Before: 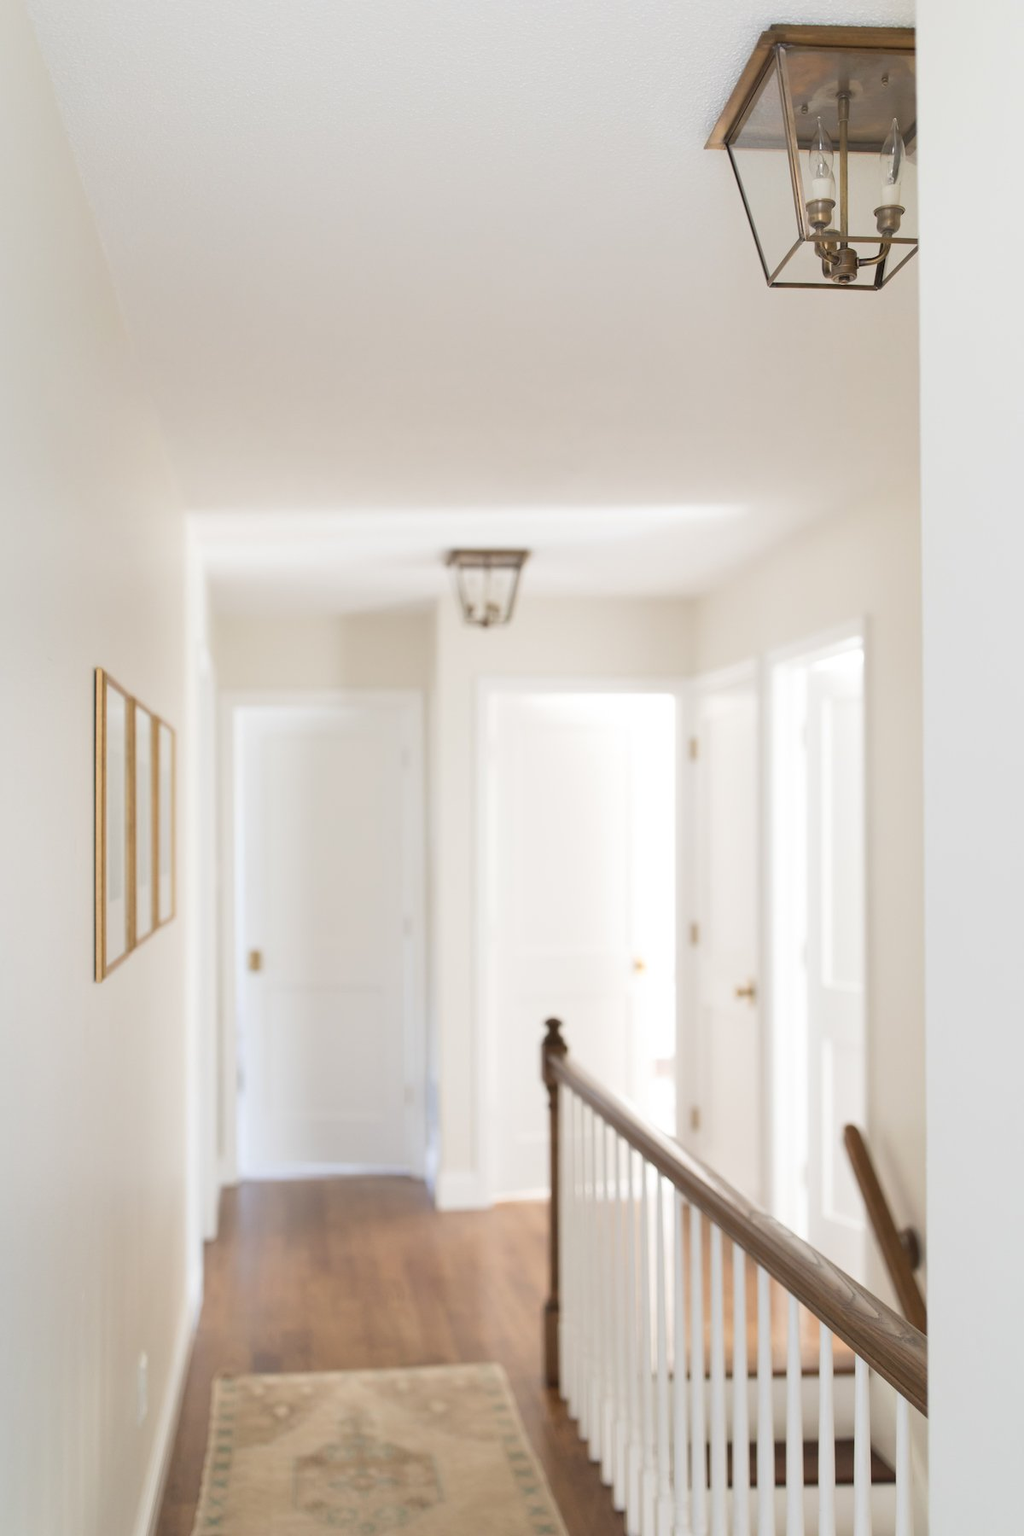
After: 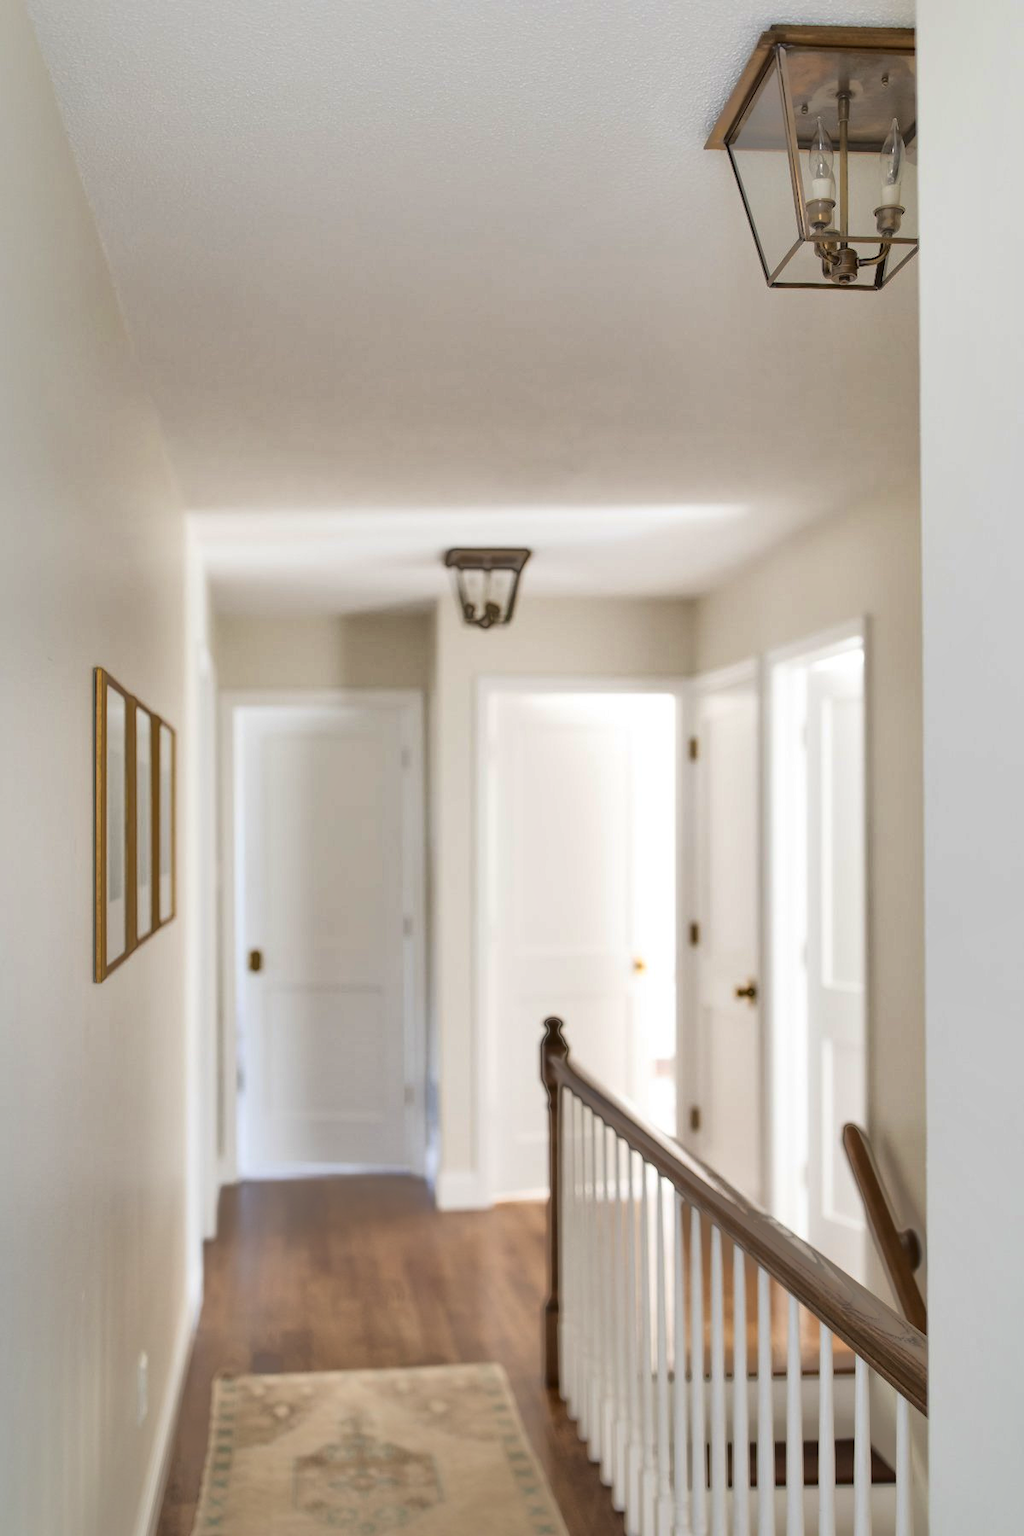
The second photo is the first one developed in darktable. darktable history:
shadows and highlights: shadows -19.93, highlights -73.07
contrast brightness saturation: contrast 0.281
